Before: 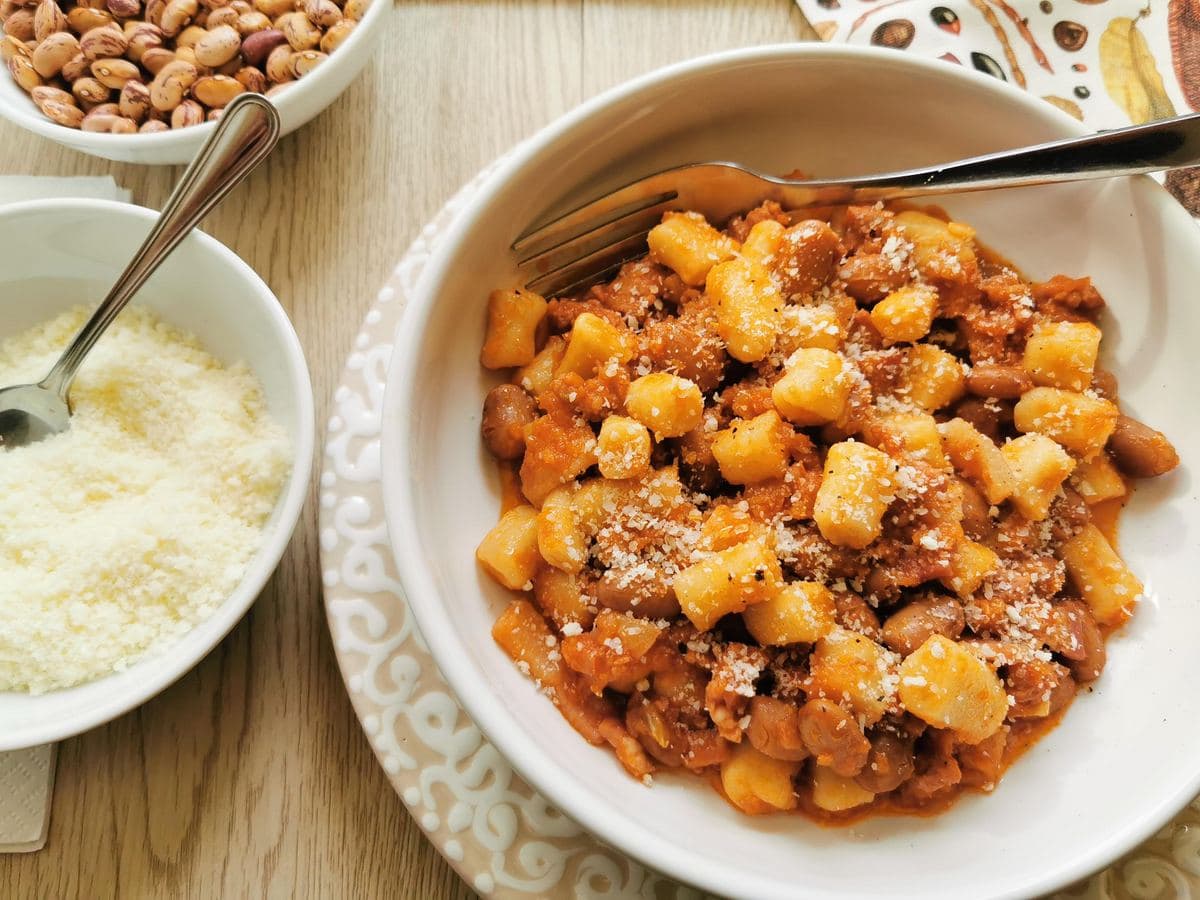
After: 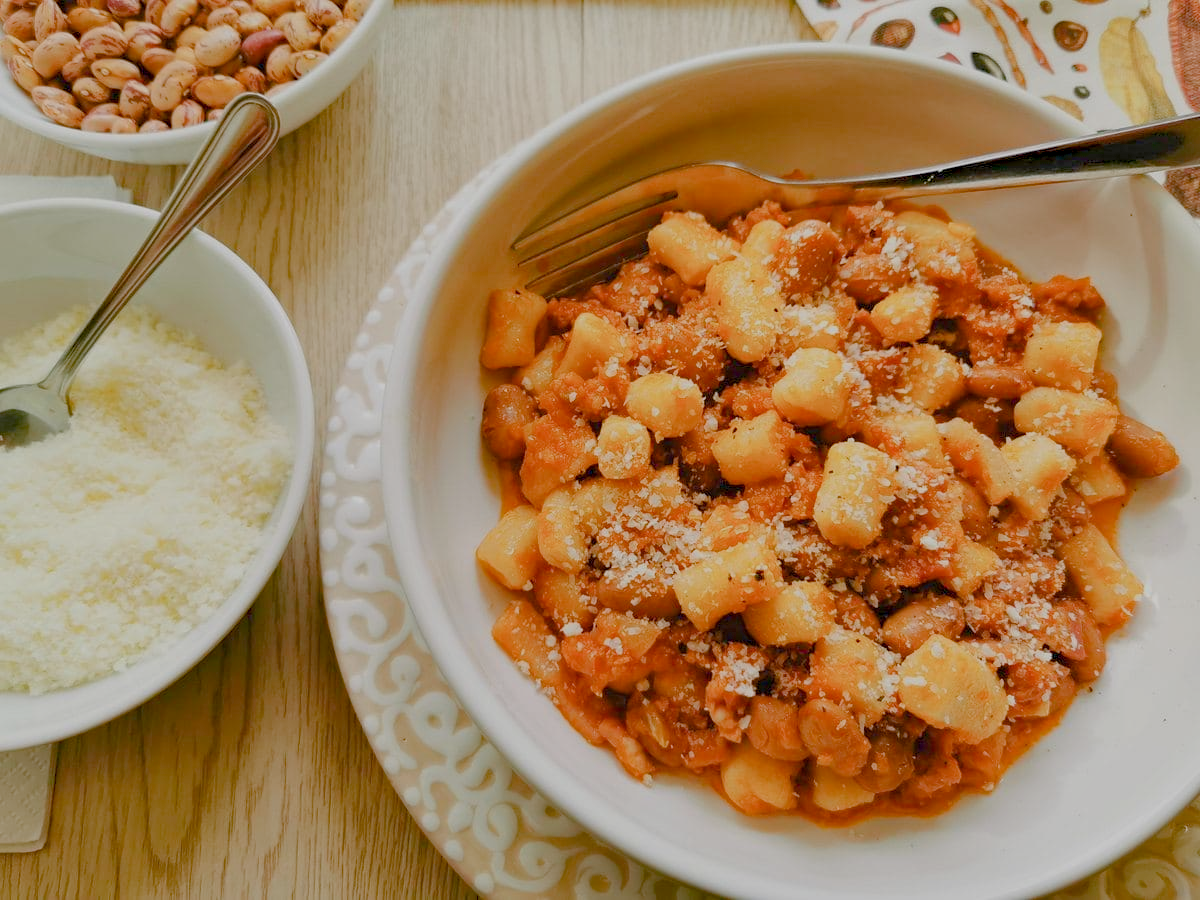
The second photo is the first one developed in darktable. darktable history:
color balance rgb: perceptual saturation grading › global saturation 20%, perceptual saturation grading › highlights -50.219%, perceptual saturation grading › shadows 30.399%, contrast -29.981%
haze removal: strength 0.283, distance 0.253, compatibility mode true, adaptive false
exposure: exposure 0.014 EV, compensate highlight preservation false
shadows and highlights: shadows 25.47, highlights -23.38
